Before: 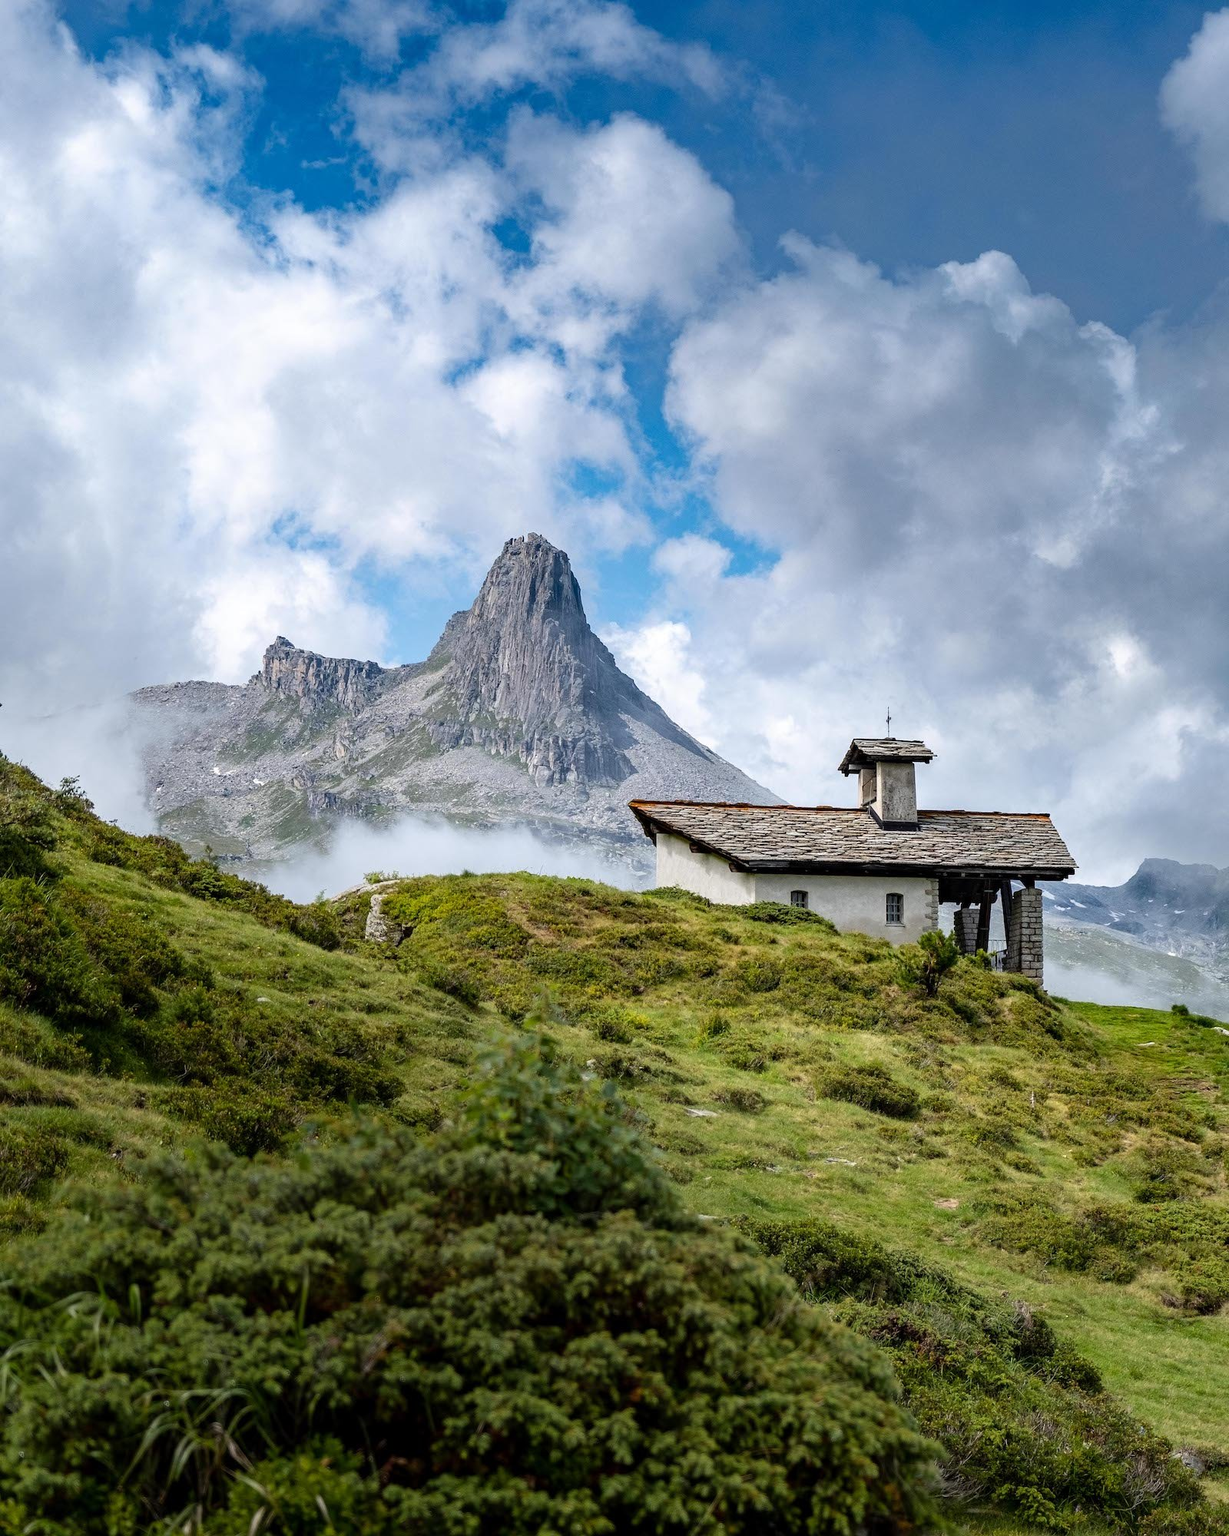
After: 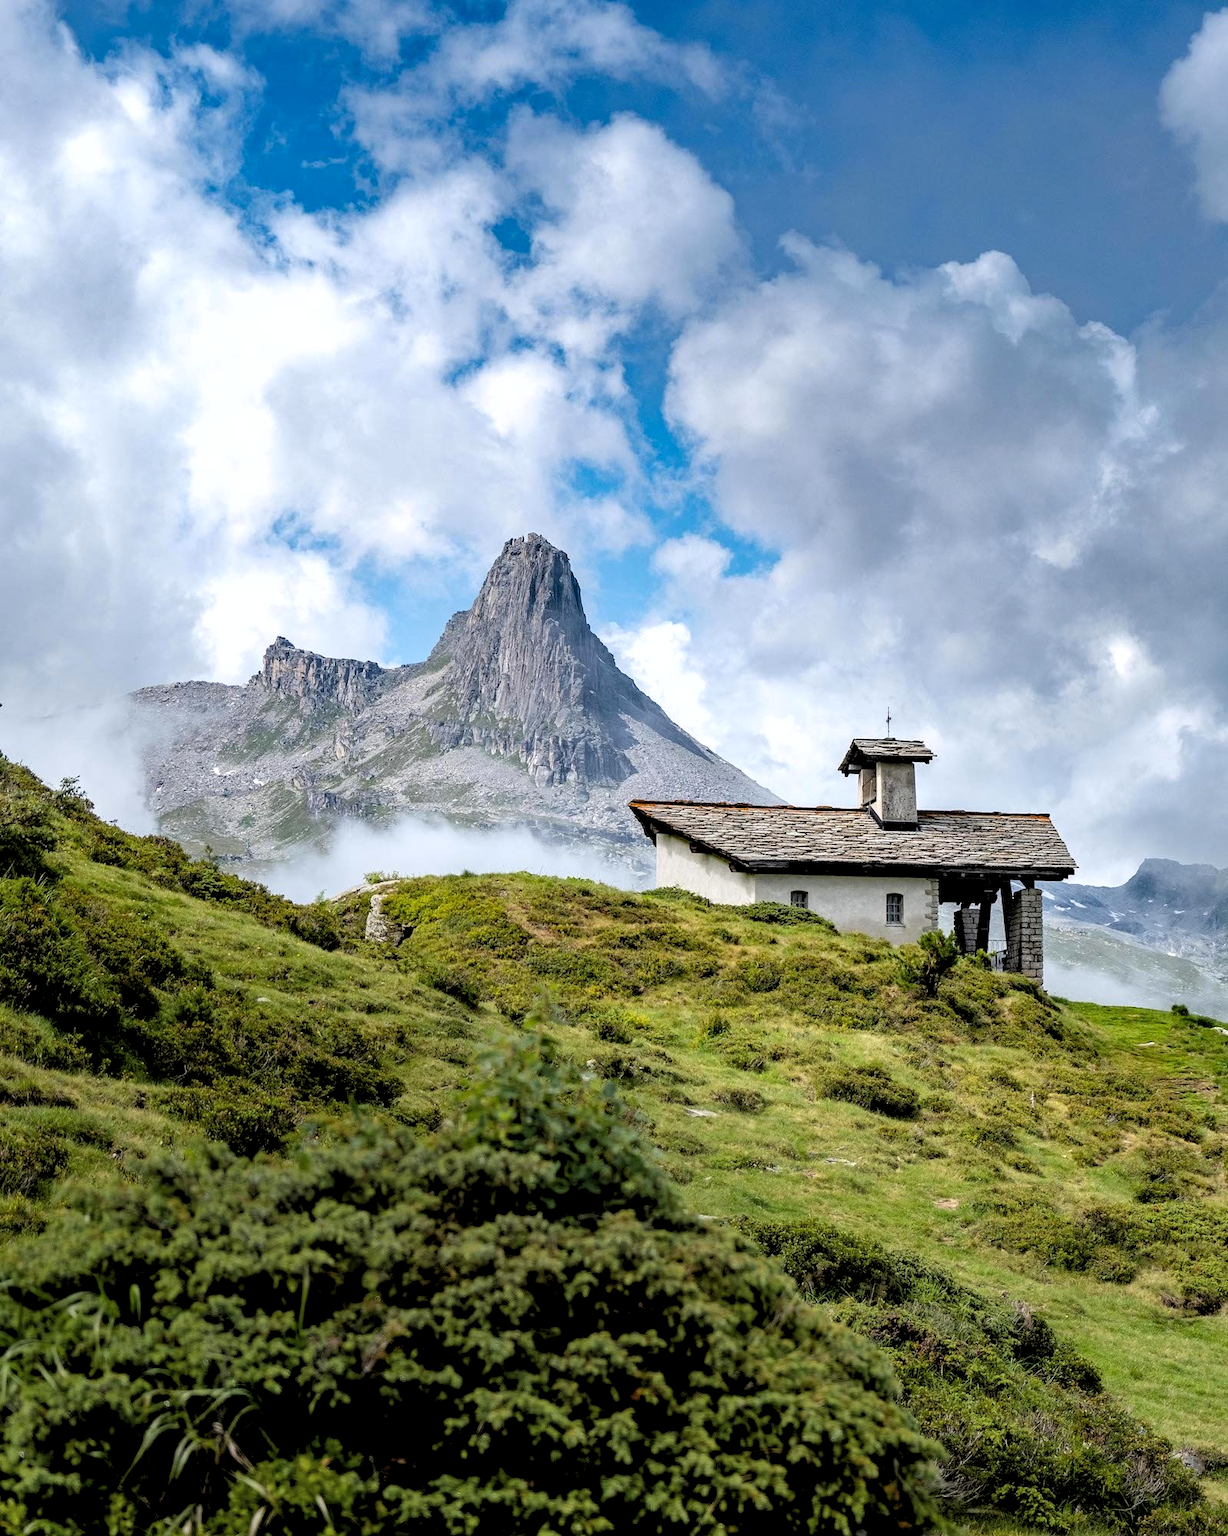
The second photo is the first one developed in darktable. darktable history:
rgb levels: levels [[0.013, 0.434, 0.89], [0, 0.5, 1], [0, 0.5, 1]]
shadows and highlights: shadows 29.61, highlights -30.47, low approximation 0.01, soften with gaussian
levels: levels [0, 0.498, 0.996]
